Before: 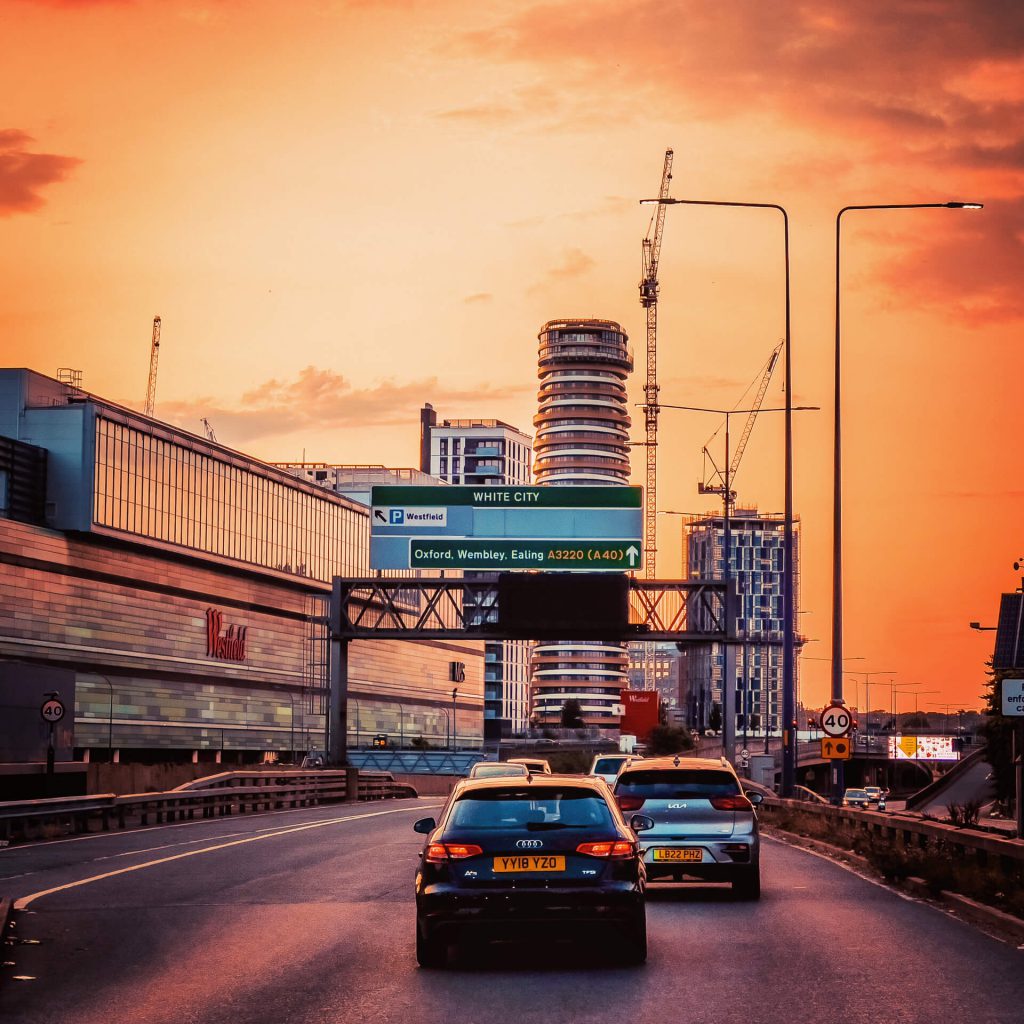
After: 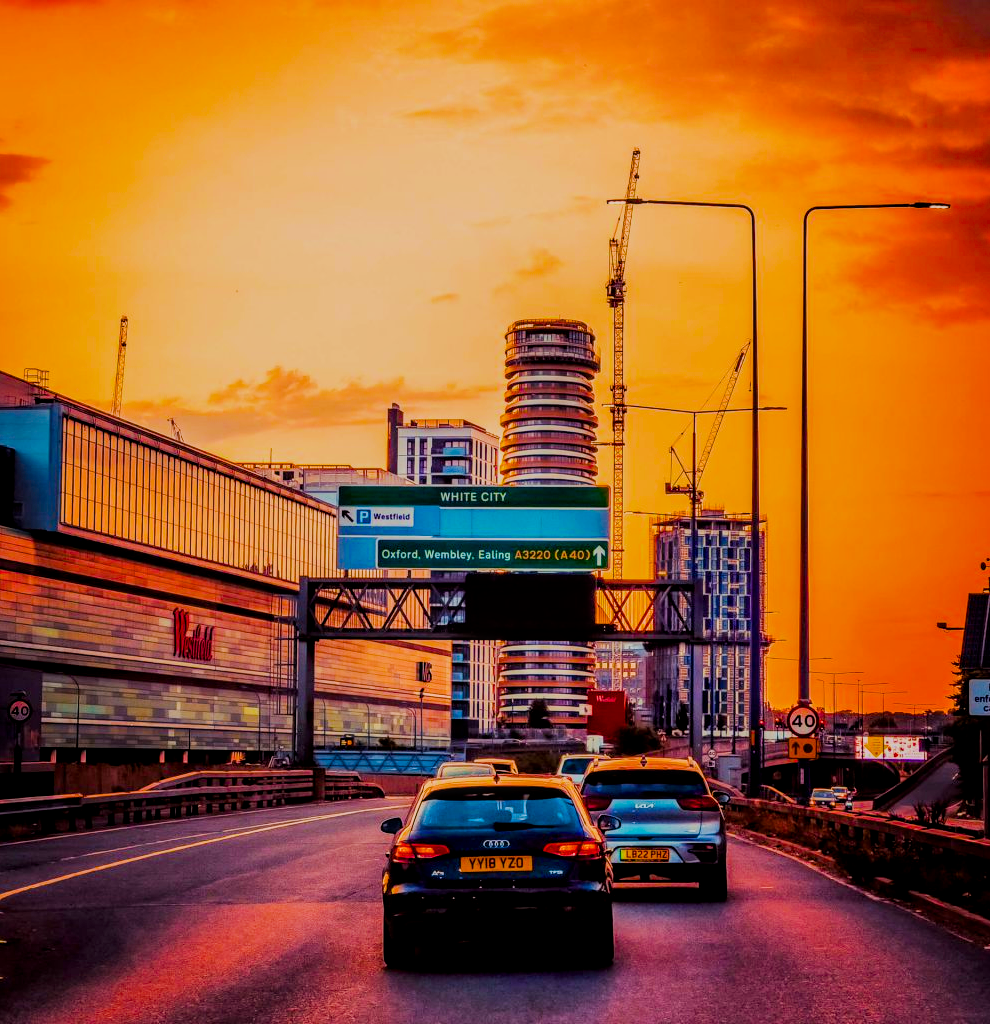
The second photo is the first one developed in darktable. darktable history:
crop and rotate: left 3.238%
local contrast: on, module defaults
color correction: saturation 1.11
filmic rgb: black relative exposure -7.65 EV, white relative exposure 4.56 EV, hardness 3.61, contrast 1.05
color balance rgb: linear chroma grading › global chroma 23.15%, perceptual saturation grading › global saturation 28.7%, perceptual saturation grading › mid-tones 12.04%, perceptual saturation grading › shadows 10.19%, global vibrance 22.22%
